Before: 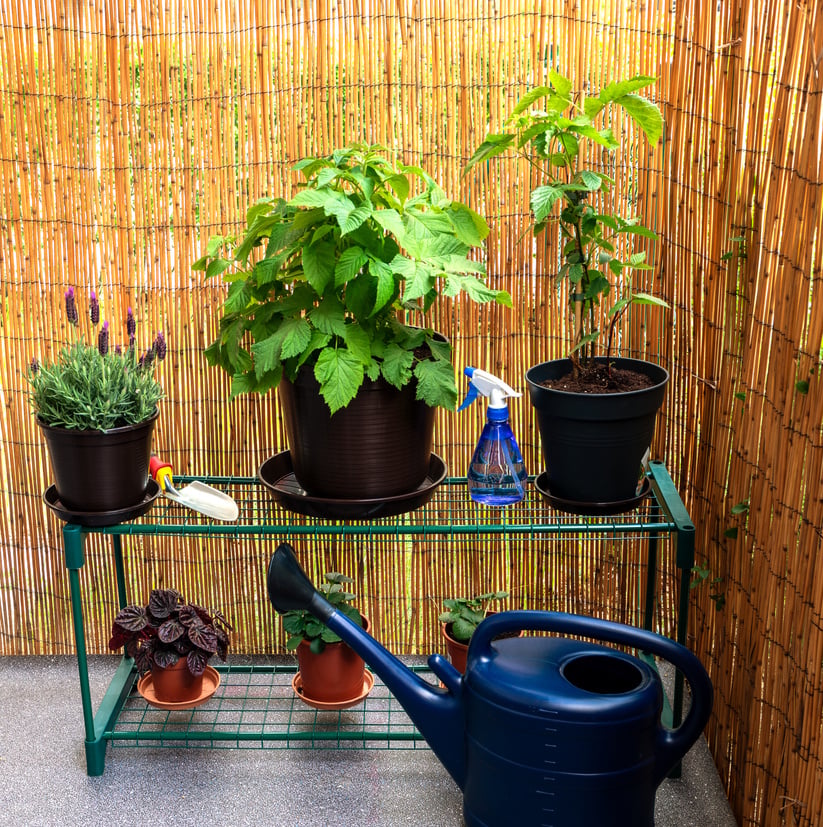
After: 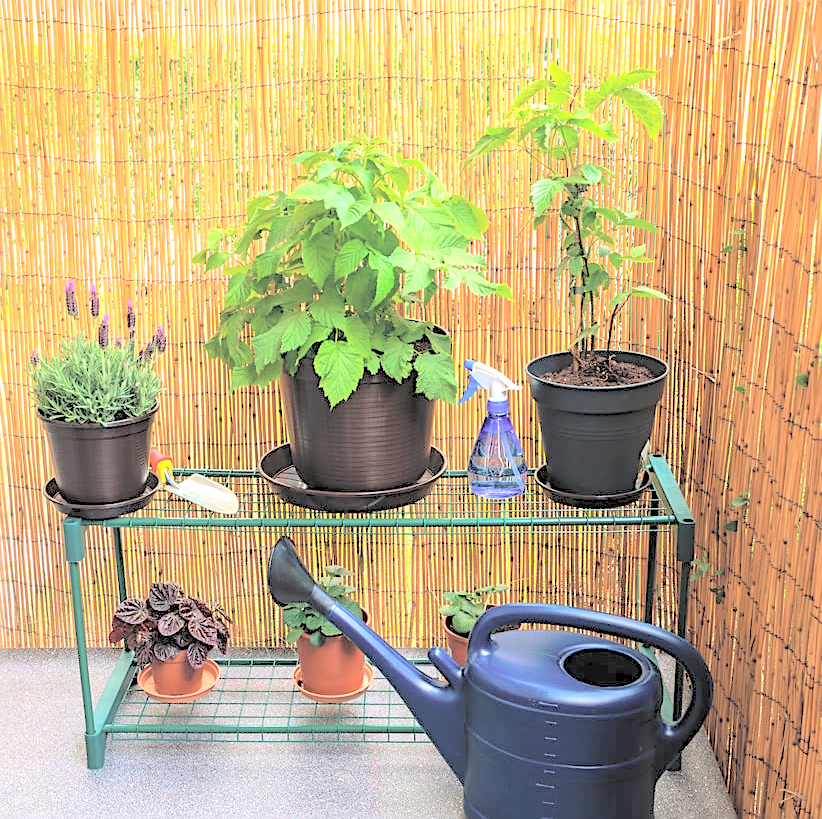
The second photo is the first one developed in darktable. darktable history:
contrast brightness saturation: brightness 0.981
sharpen: on, module defaults
crop: top 0.859%, right 0.057%
